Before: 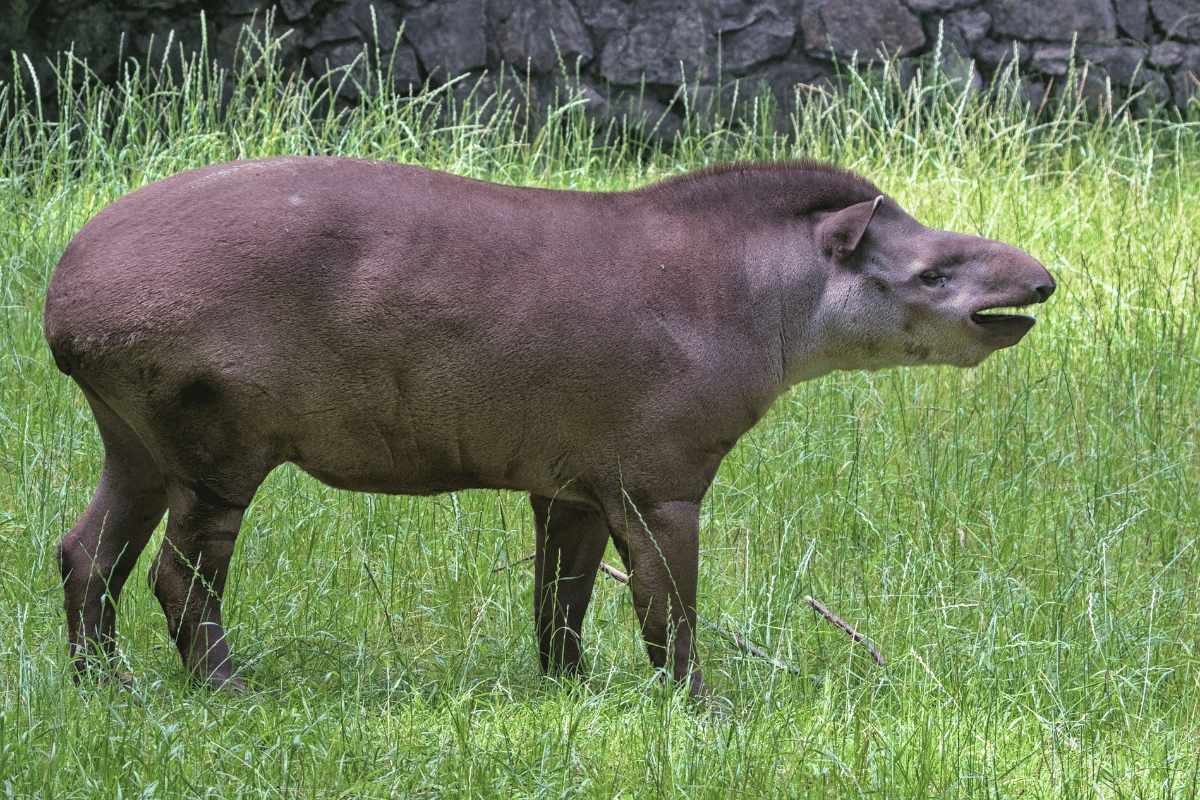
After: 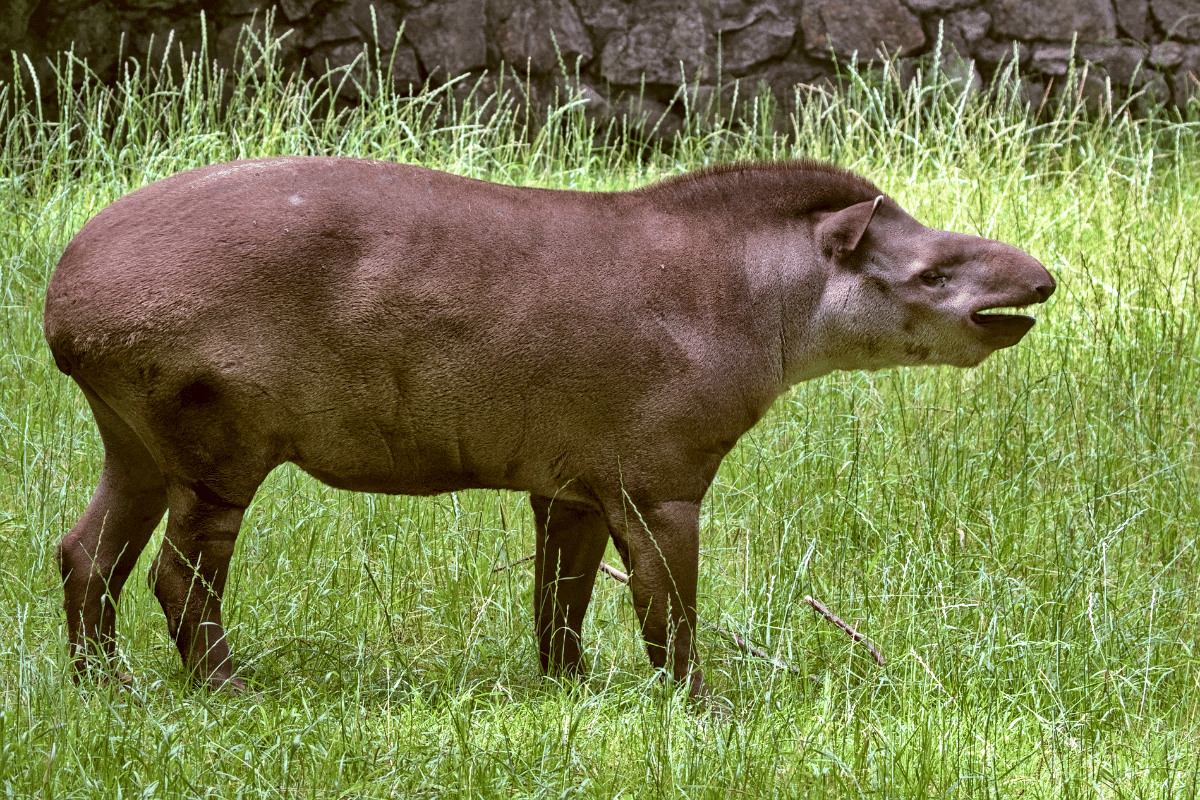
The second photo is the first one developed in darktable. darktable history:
local contrast: mode bilateral grid, contrast 25, coarseness 61, detail 152%, midtone range 0.2
color correction: highlights a* -0.39, highlights b* 0.155, shadows a* 5.24, shadows b* 20.26
